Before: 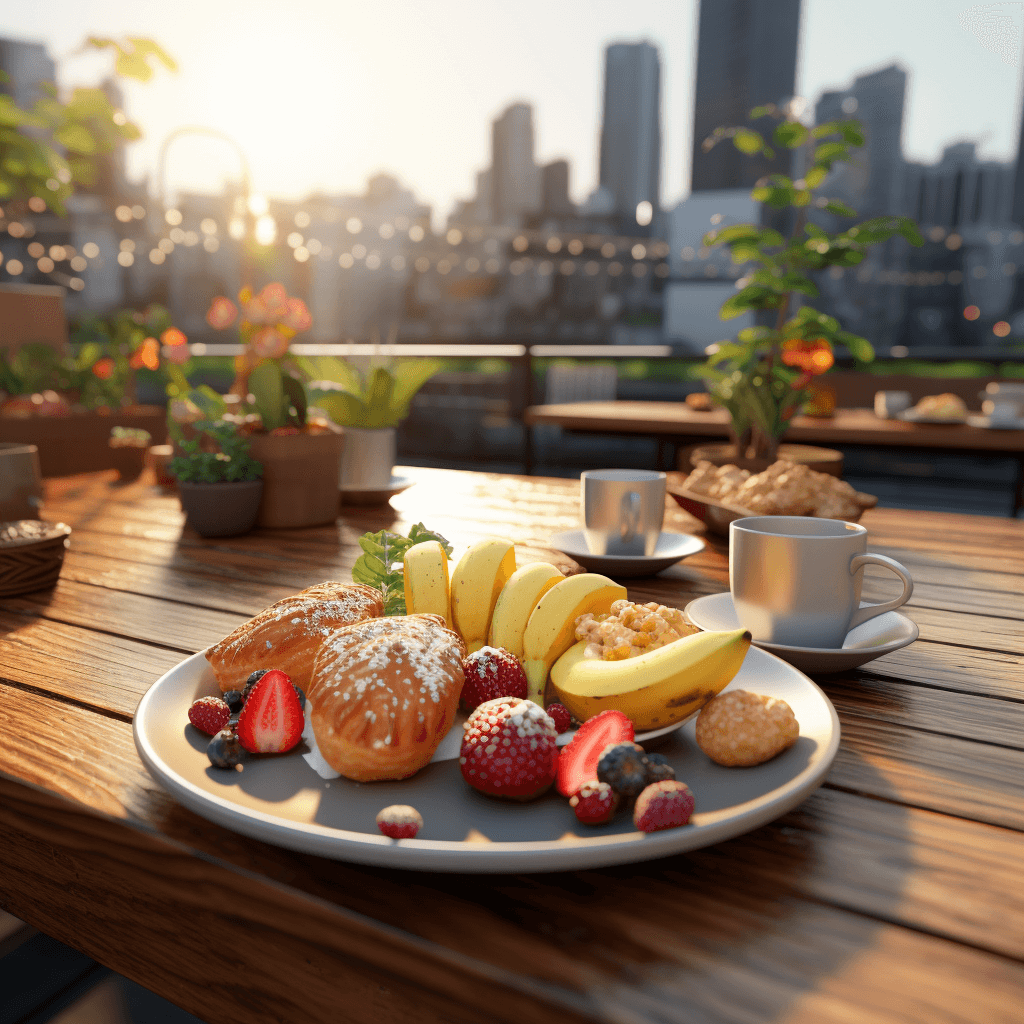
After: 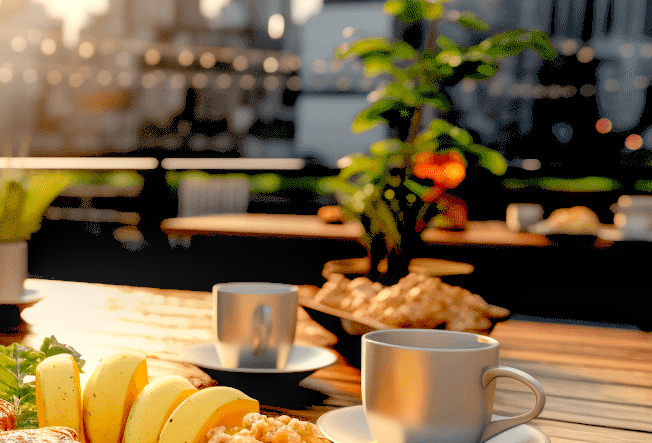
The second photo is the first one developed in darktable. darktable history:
white balance: red 1.045, blue 0.932
exposure: black level correction 0.031, exposure 0.304 EV, compensate highlight preservation false
rgb levels: preserve colors sum RGB, levels [[0.038, 0.433, 0.934], [0, 0.5, 1], [0, 0.5, 1]]
crop: left 36.005%, top 18.293%, right 0.31%, bottom 38.444%
local contrast: on, module defaults
